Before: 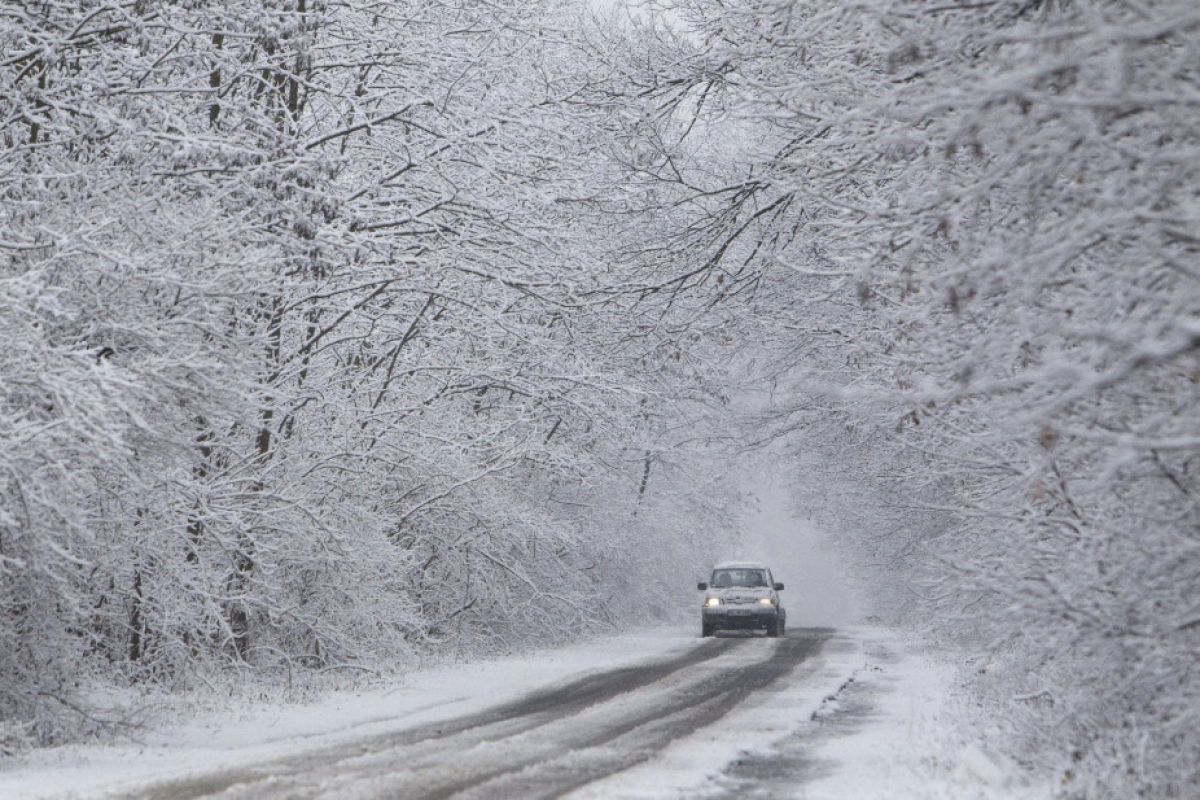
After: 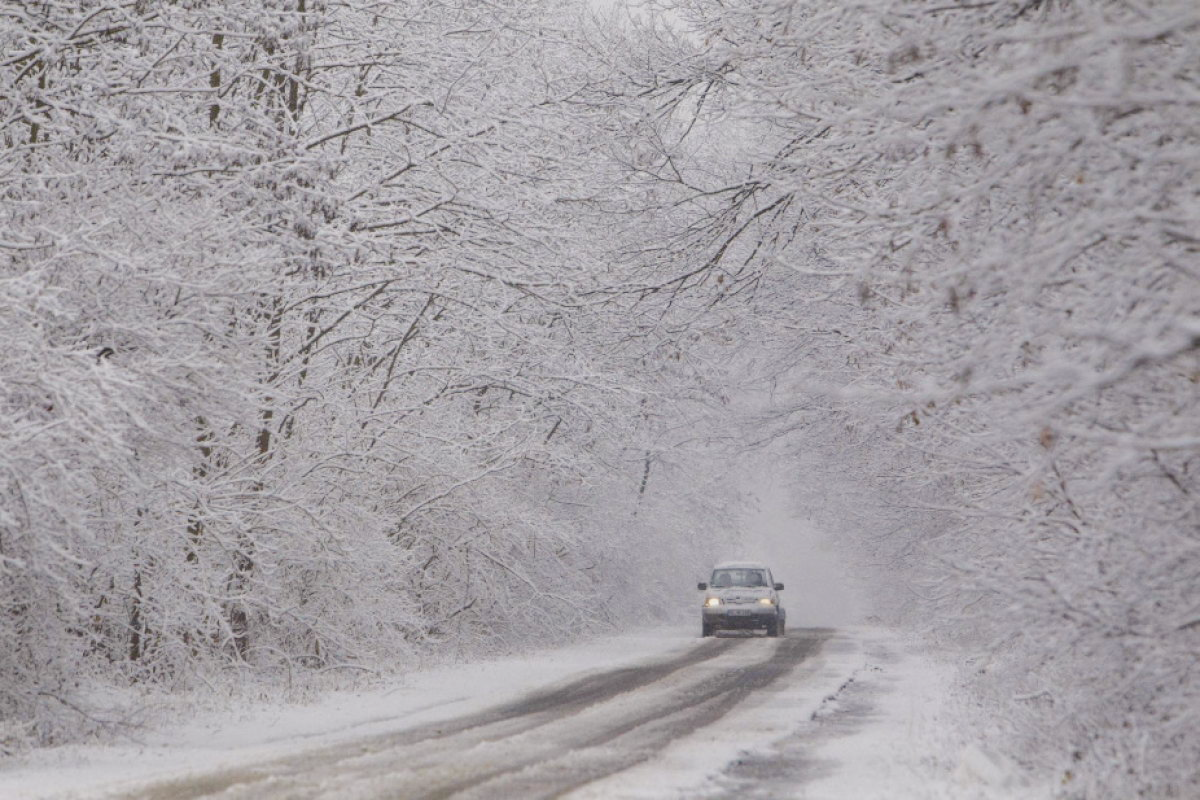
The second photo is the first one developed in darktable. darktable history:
color balance rgb: power › chroma 0.654%, power › hue 60°, highlights gain › chroma 0.748%, highlights gain › hue 56.81°, perceptual saturation grading › global saturation 20%, perceptual saturation grading › highlights -24.814%, perceptual saturation grading › shadows 24.08%, perceptual brilliance grading › mid-tones 10.119%, perceptual brilliance grading › shadows 14.478%, contrast -10.466%
